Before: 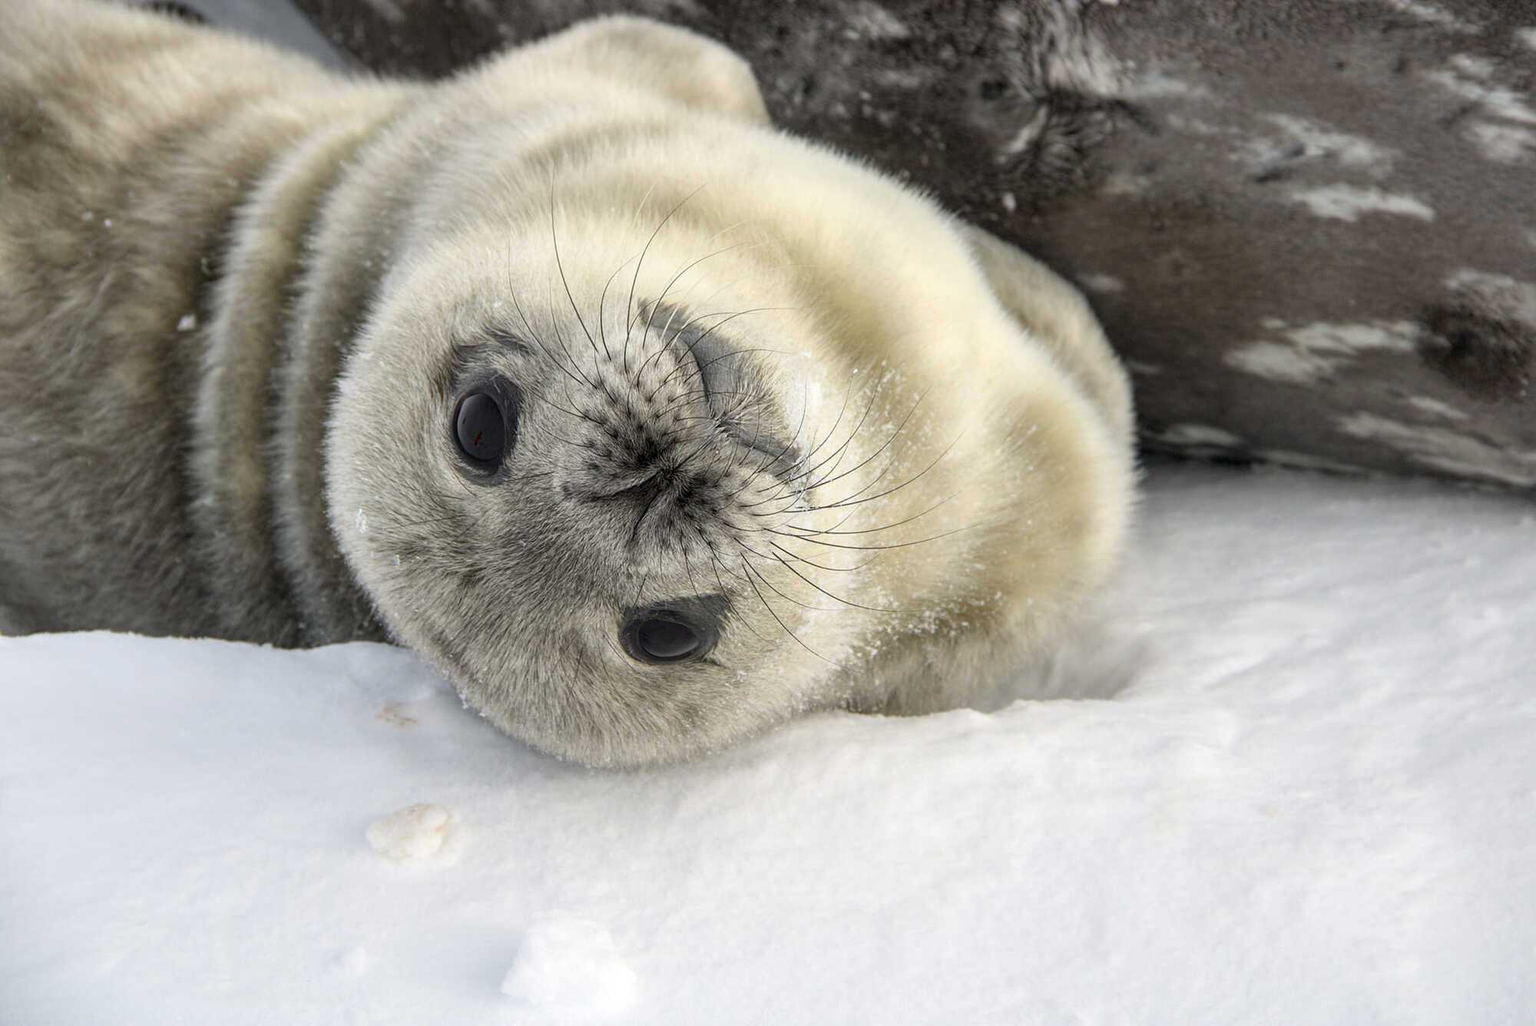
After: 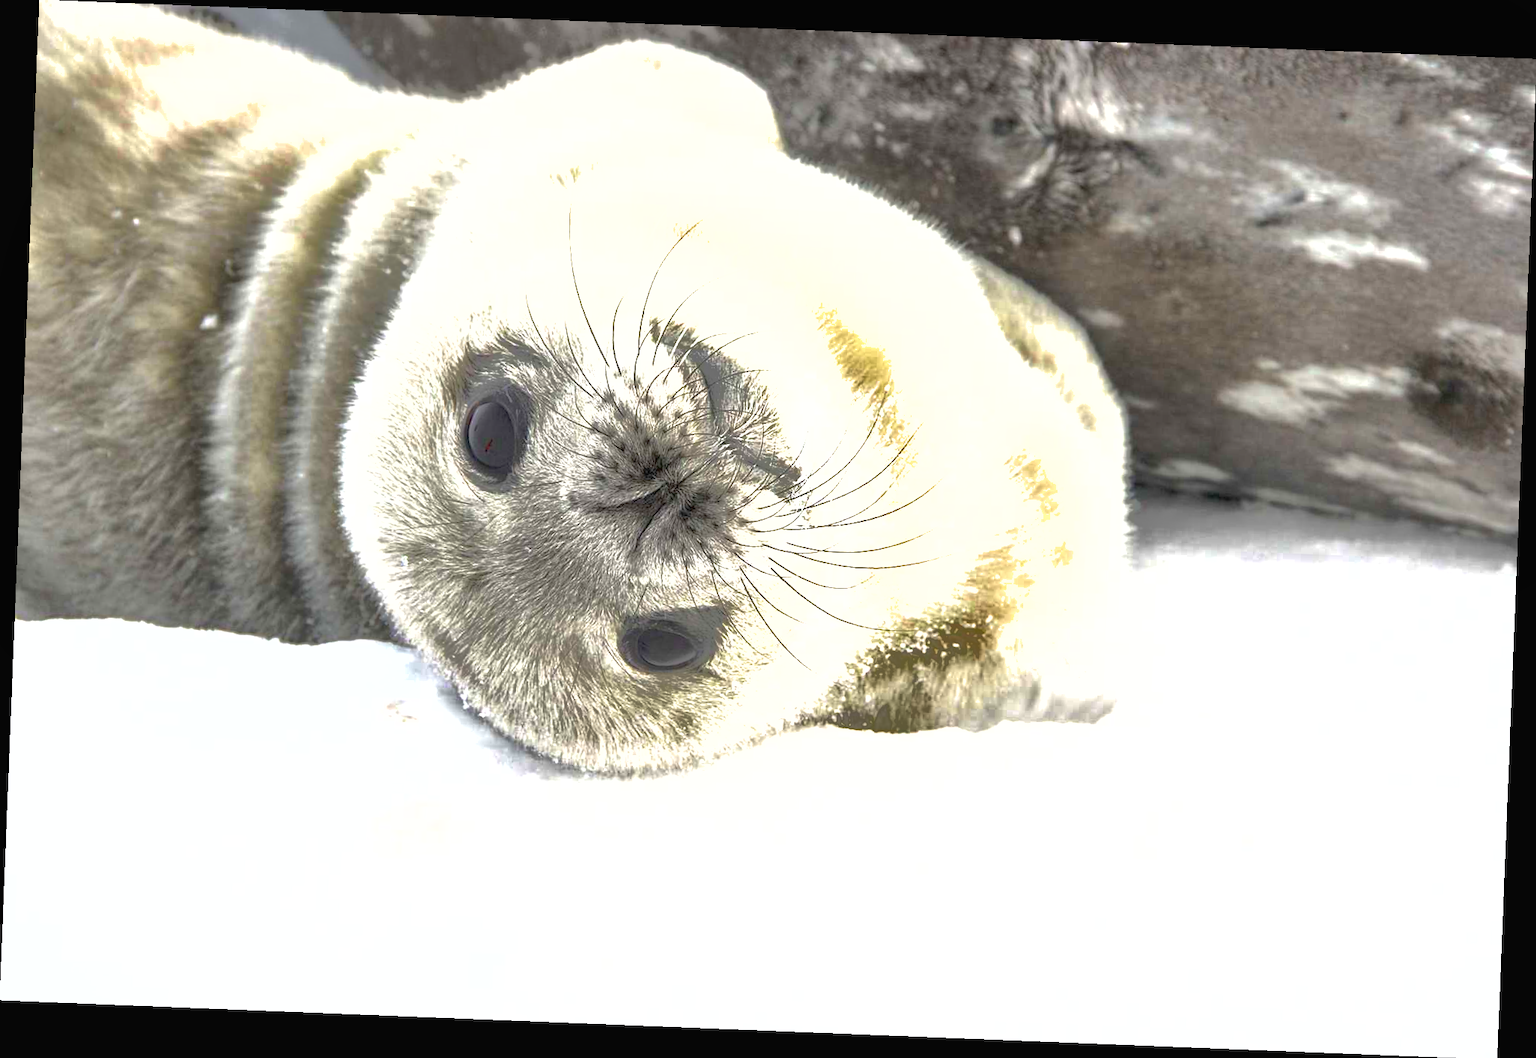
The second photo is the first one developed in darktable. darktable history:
shadows and highlights: shadows 60, highlights -60
exposure: black level correction 0, exposure 1.35 EV, compensate exposure bias true, compensate highlight preservation false
rotate and perspective: rotation 2.27°, automatic cropping off
